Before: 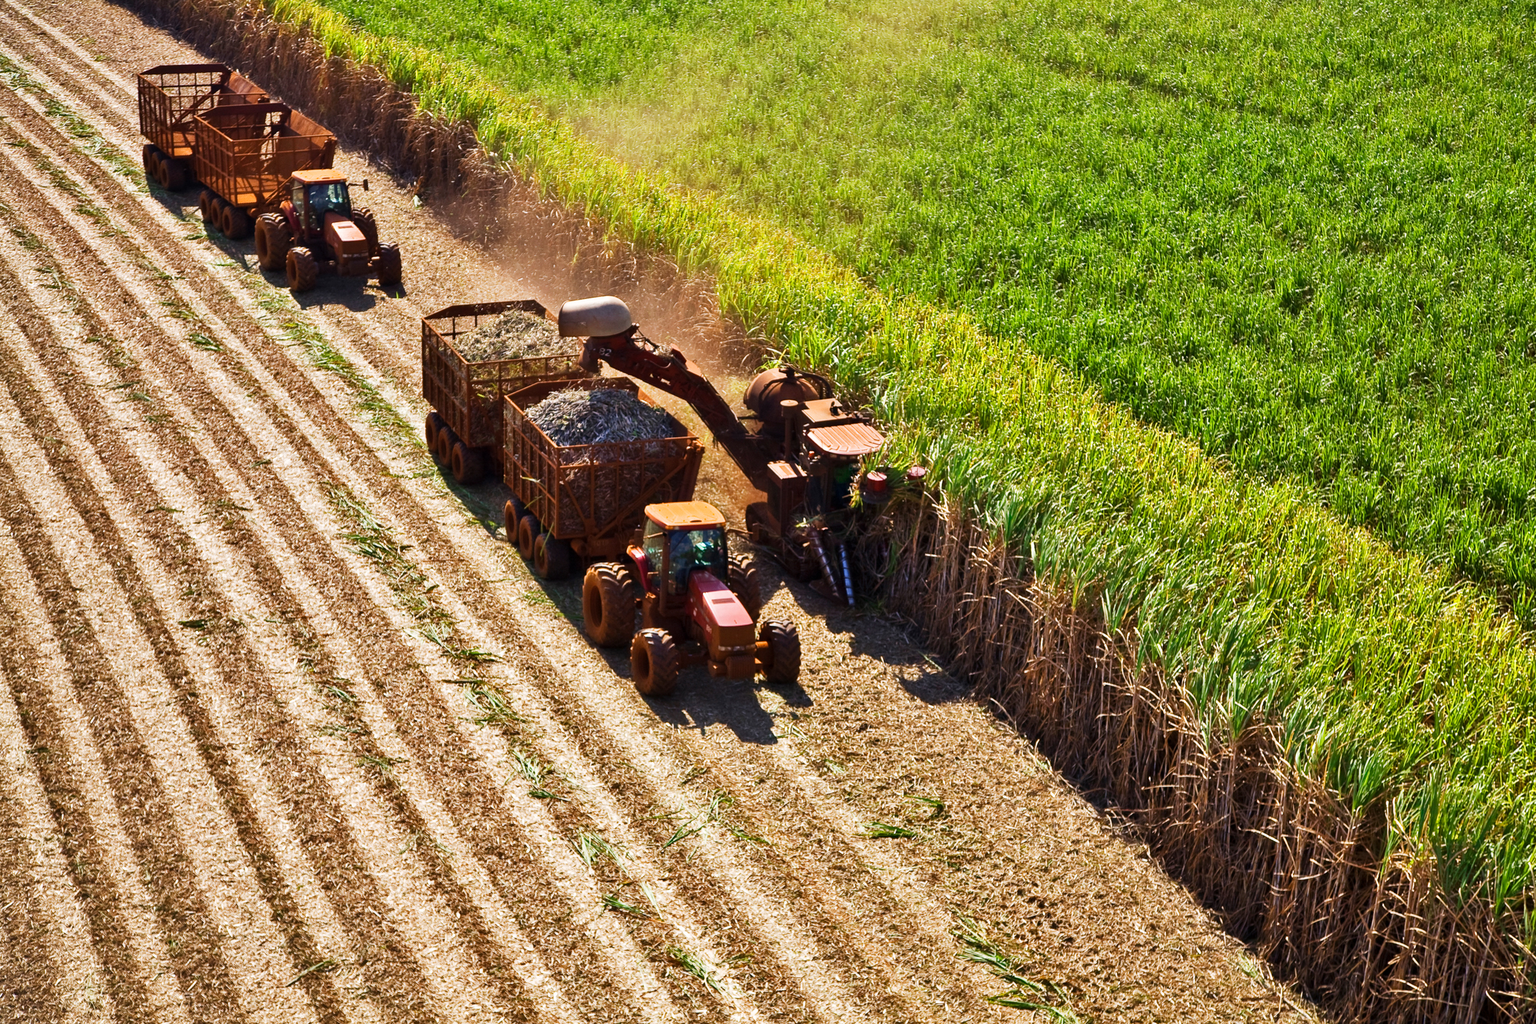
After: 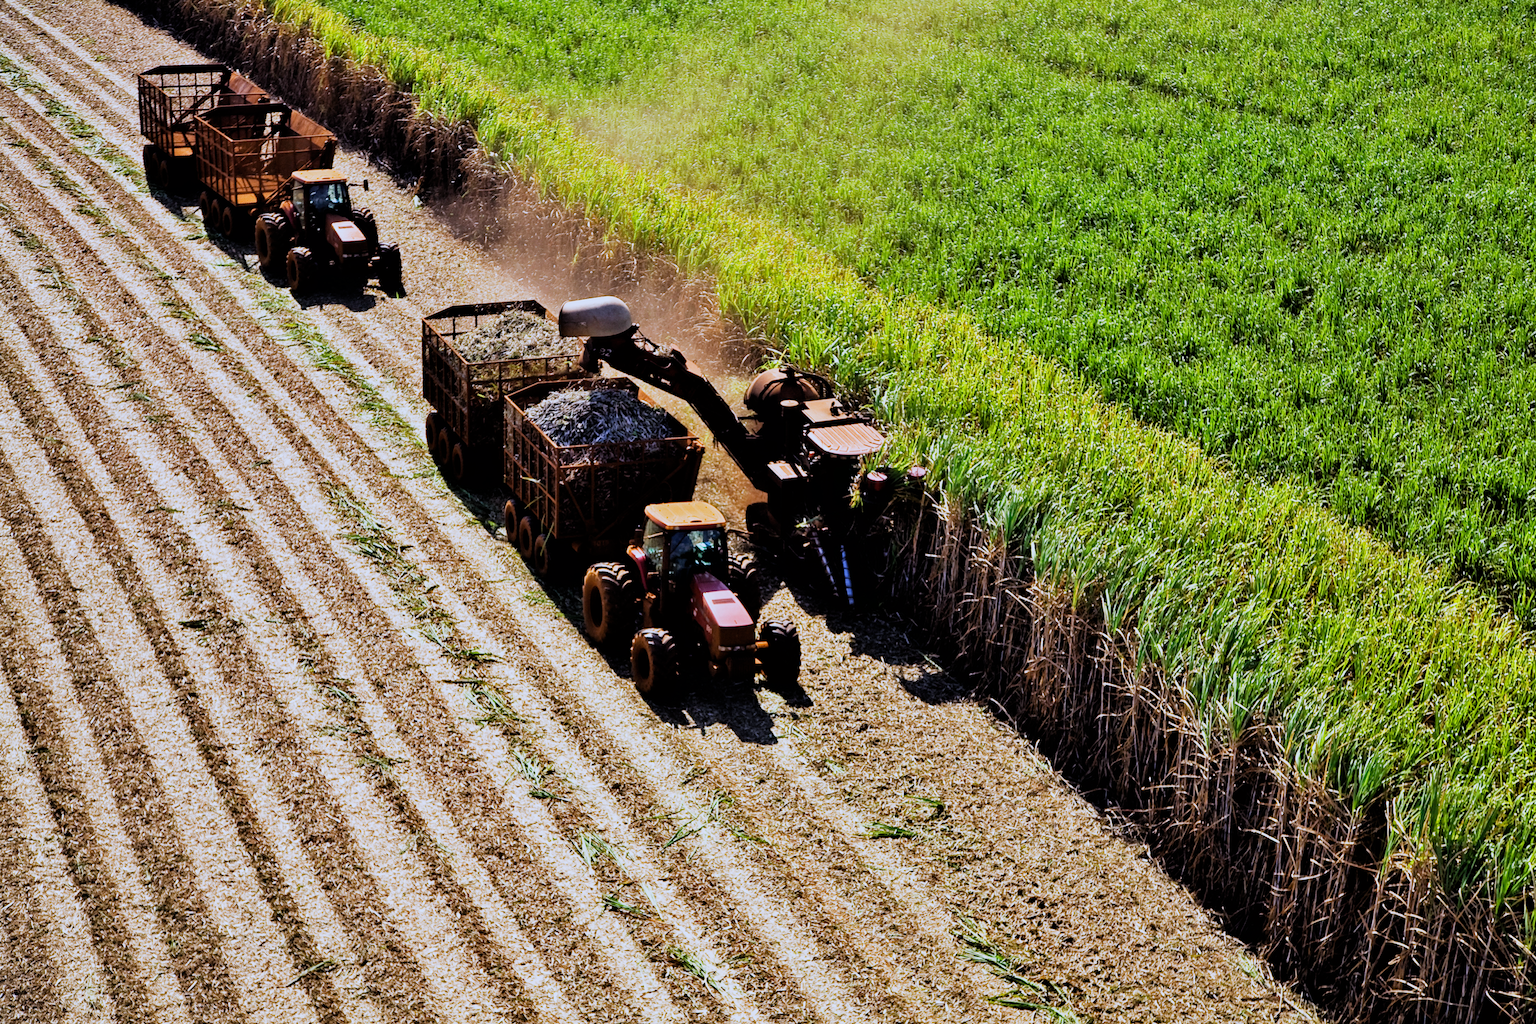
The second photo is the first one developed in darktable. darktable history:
filmic rgb: black relative exposure -3.86 EV, white relative exposure 3.48 EV, hardness 2.63, contrast 1.103
white balance: red 0.948, green 1.02, blue 1.176
